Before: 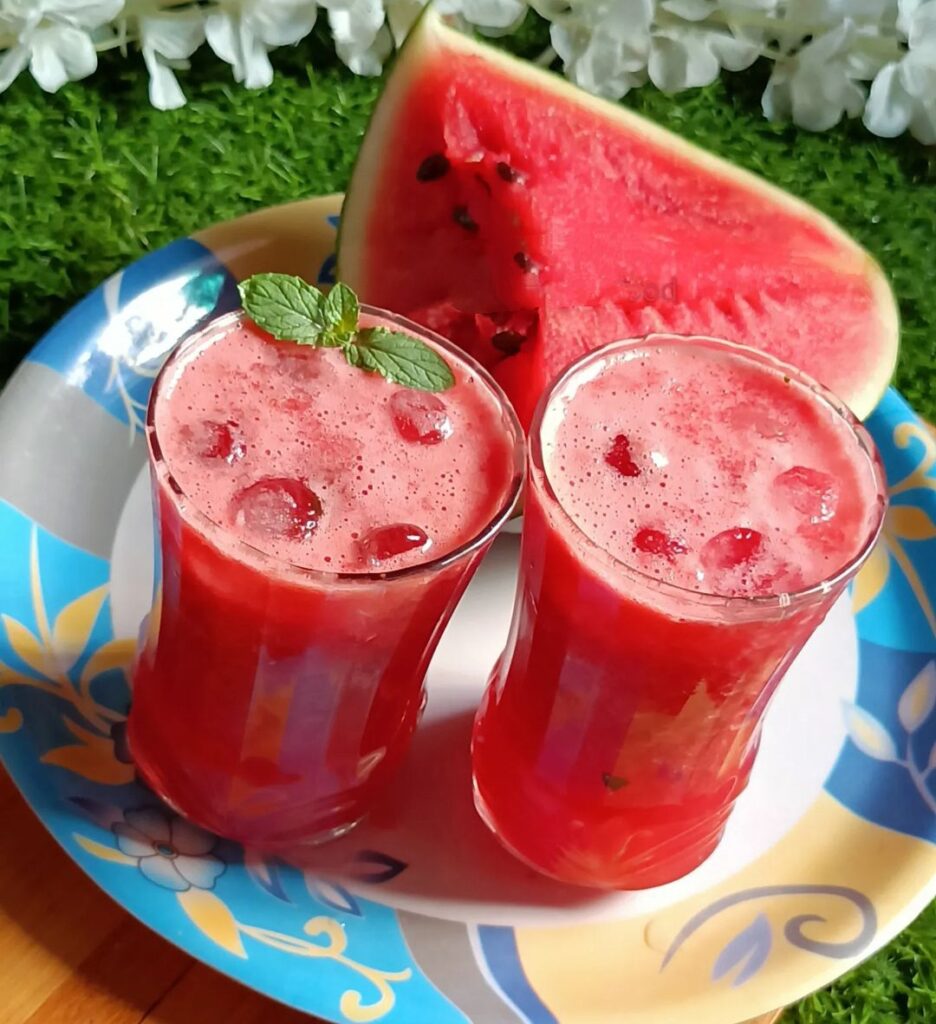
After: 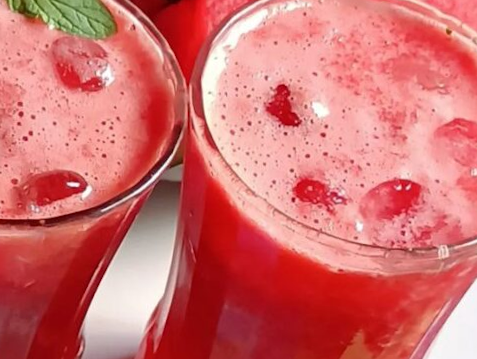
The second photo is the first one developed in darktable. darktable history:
crop: left 36.607%, top 34.735%, right 13.146%, bottom 30.611%
rotate and perspective: rotation 0.8°, automatic cropping off
